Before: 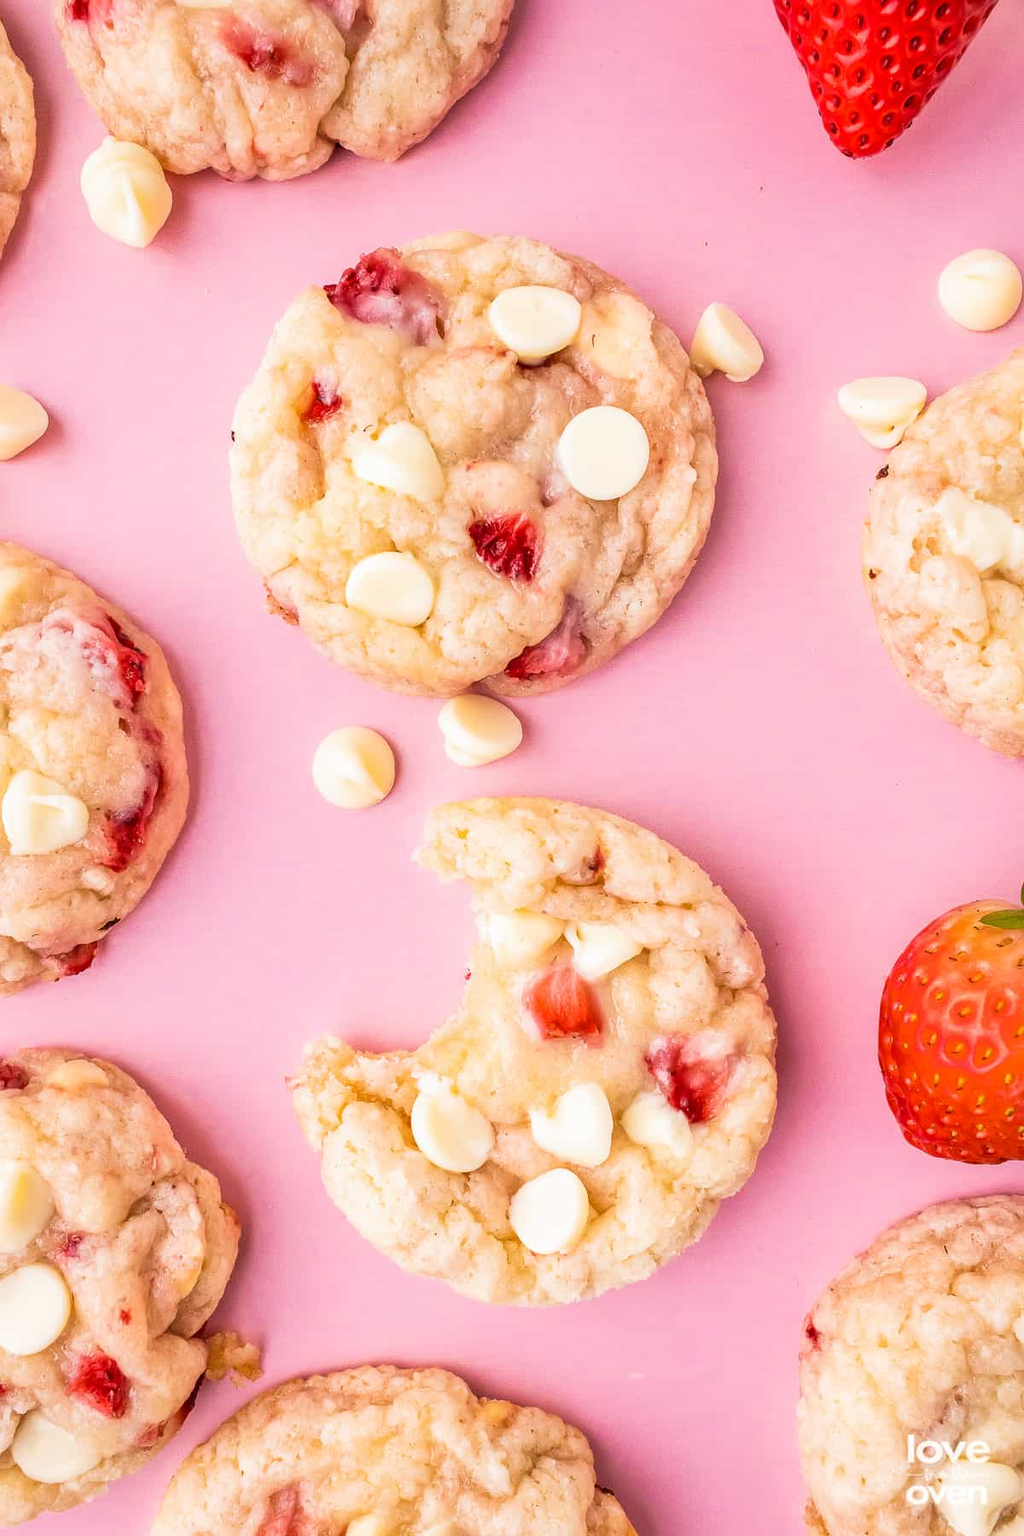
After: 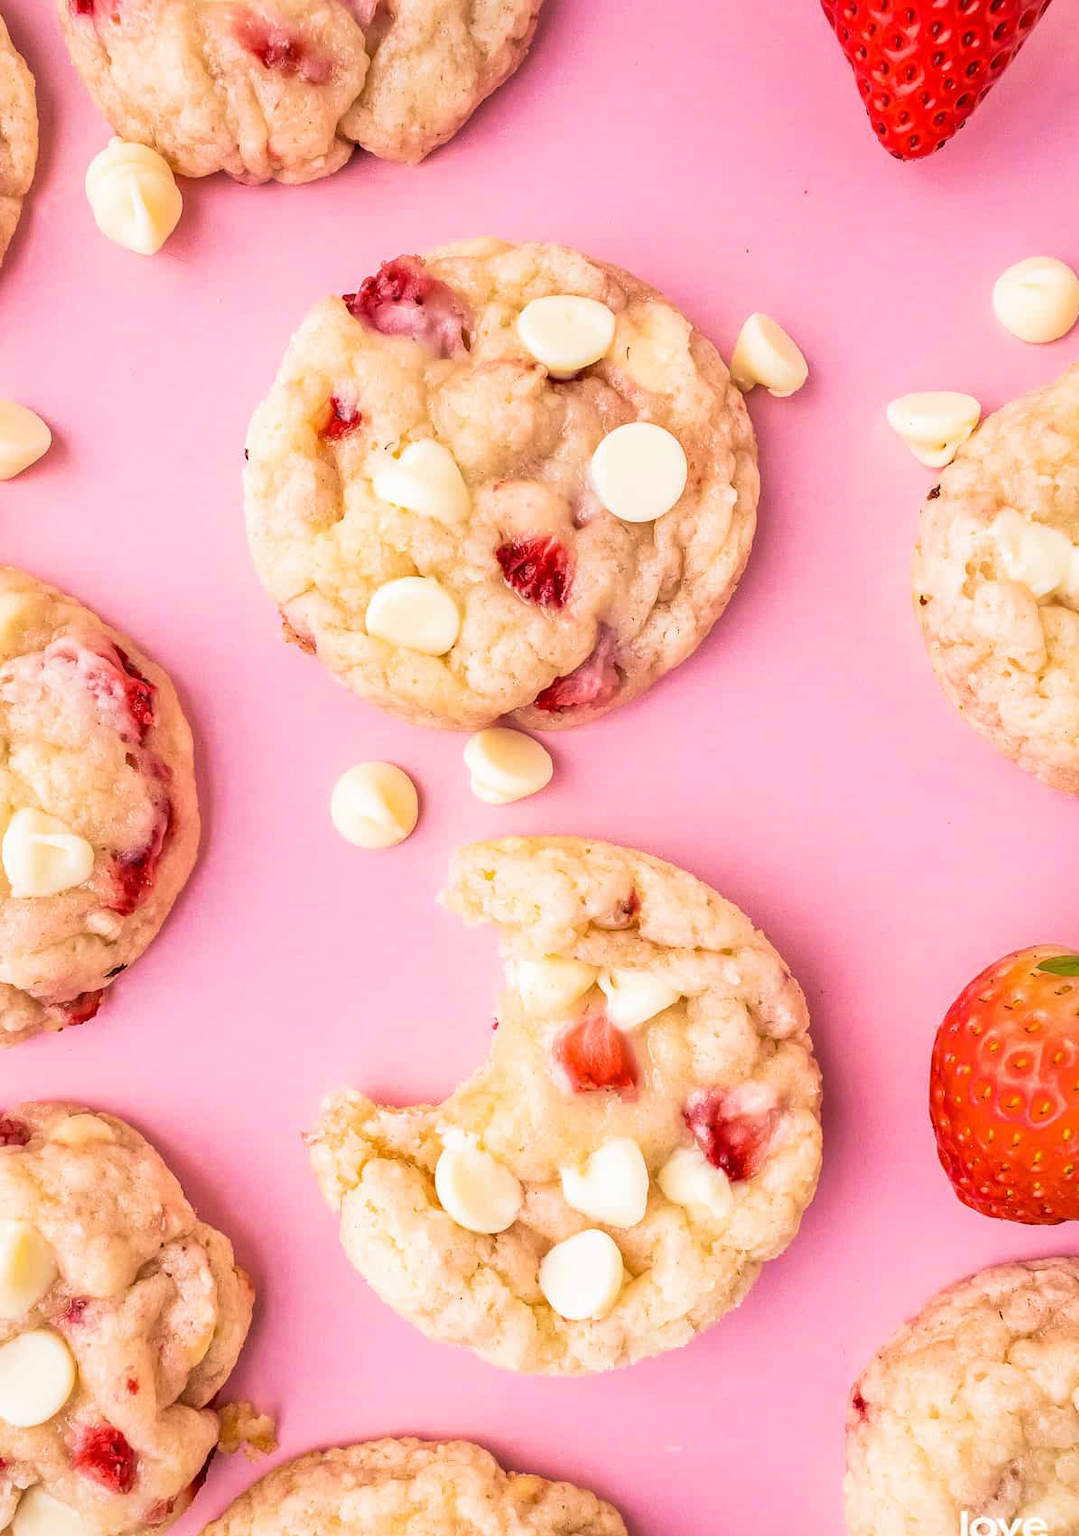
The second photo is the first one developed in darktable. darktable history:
velvia: on, module defaults
crop: top 0.448%, right 0.264%, bottom 5.045%
rgb levels: preserve colors max RGB
